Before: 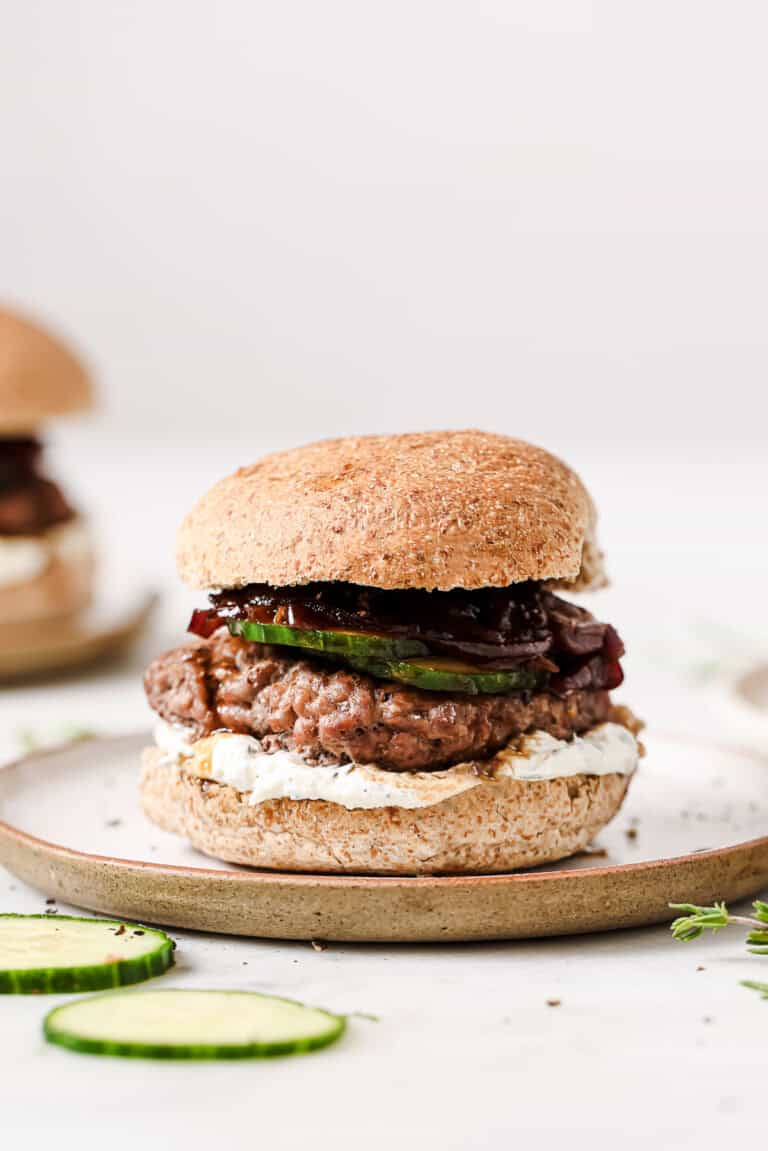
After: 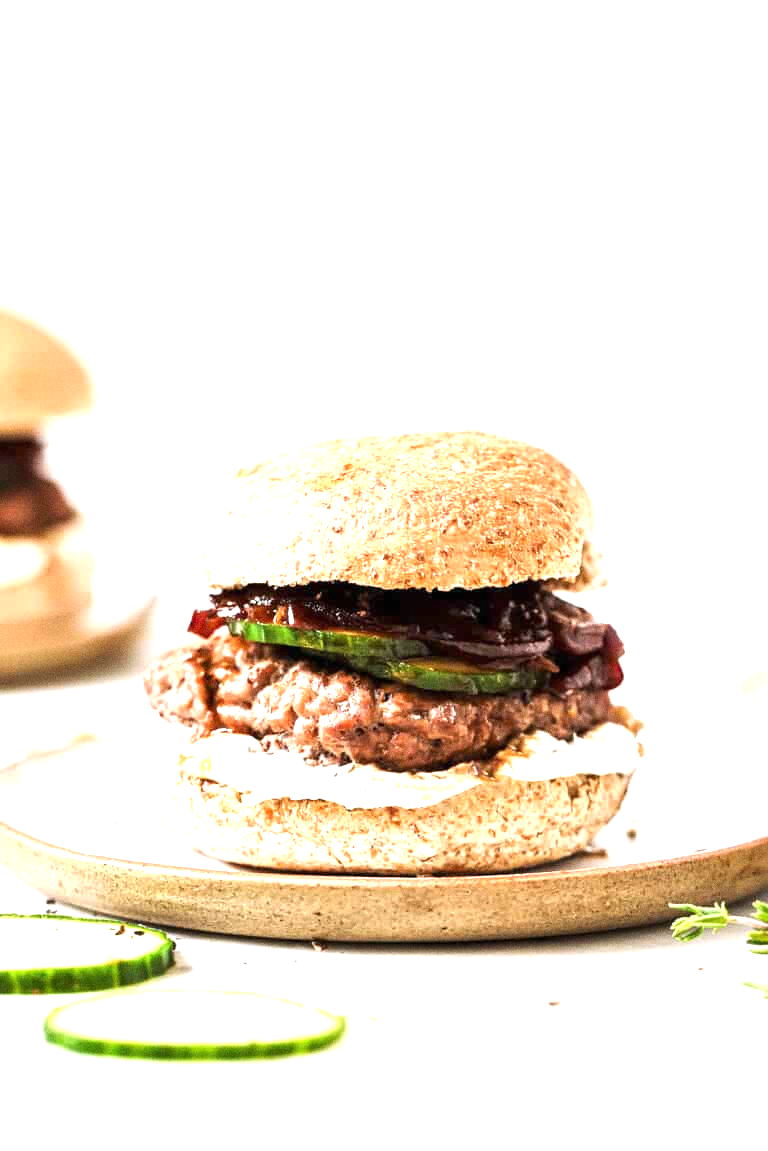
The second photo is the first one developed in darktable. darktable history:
grain: strength 26%
exposure: black level correction 0, exposure 1.2 EV, compensate exposure bias true, compensate highlight preservation false
